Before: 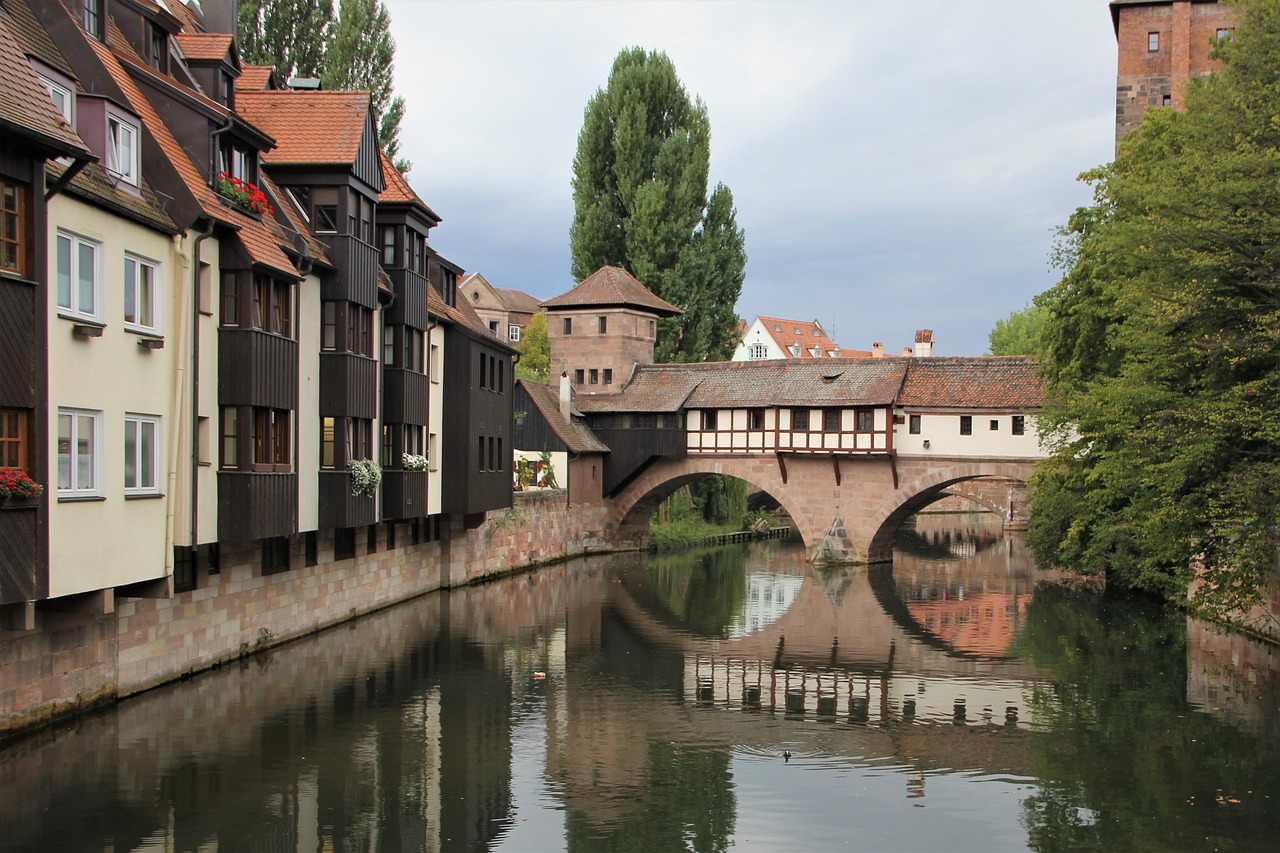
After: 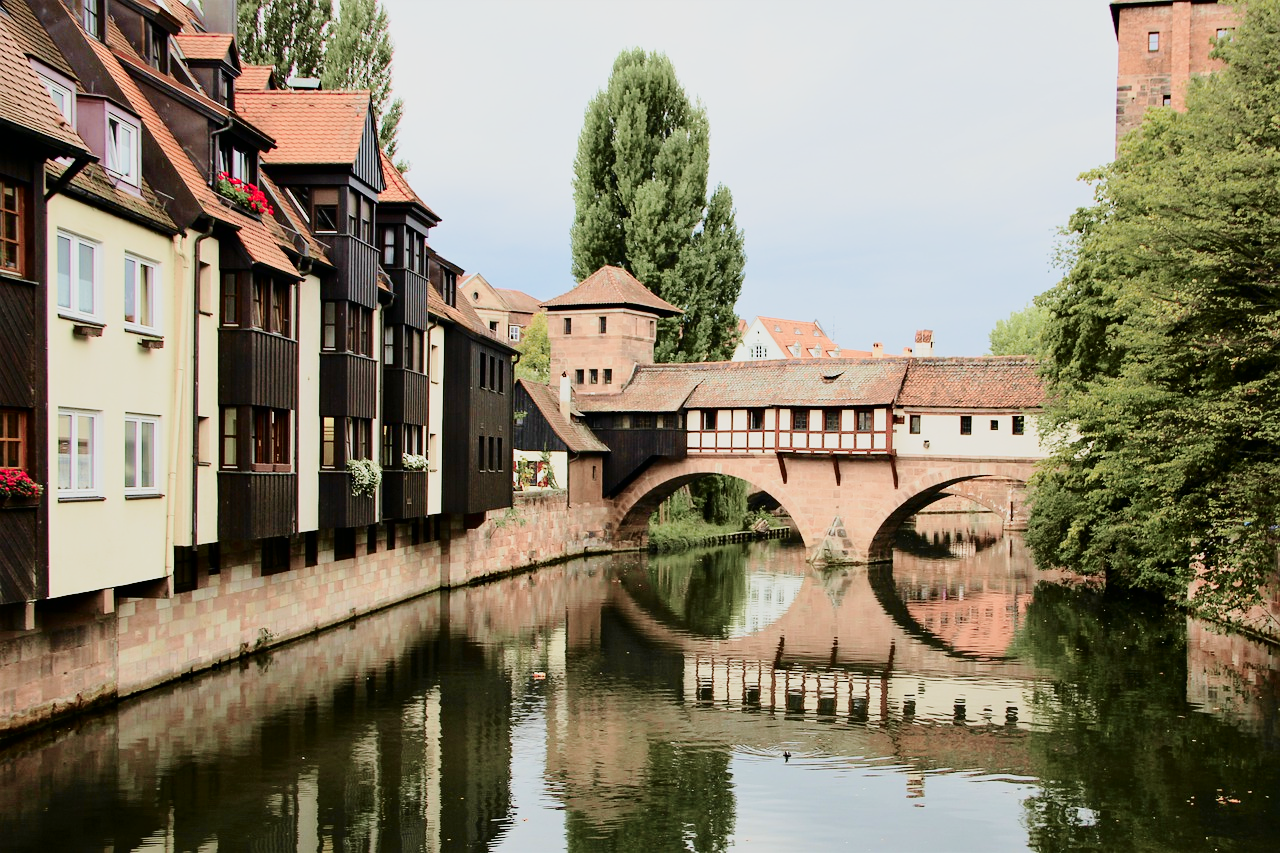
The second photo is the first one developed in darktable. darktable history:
tone curve: curves: ch0 [(0, 0) (0.049, 0.01) (0.154, 0.081) (0.491, 0.519) (0.748, 0.765) (1, 0.919)]; ch1 [(0, 0) (0.172, 0.123) (0.317, 0.272) (0.401, 0.422) (0.499, 0.497) (0.531, 0.54) (0.615, 0.603) (0.741, 0.783) (1, 1)]; ch2 [(0, 0) (0.411, 0.424) (0.483, 0.478) (0.544, 0.56) (0.686, 0.638) (1, 1)], color space Lab, independent channels, preserve colors none
base curve: curves: ch0 [(0, 0) (0.028, 0.03) (0.121, 0.232) (0.46, 0.748) (0.859, 0.968) (1, 1)], preserve colors none
